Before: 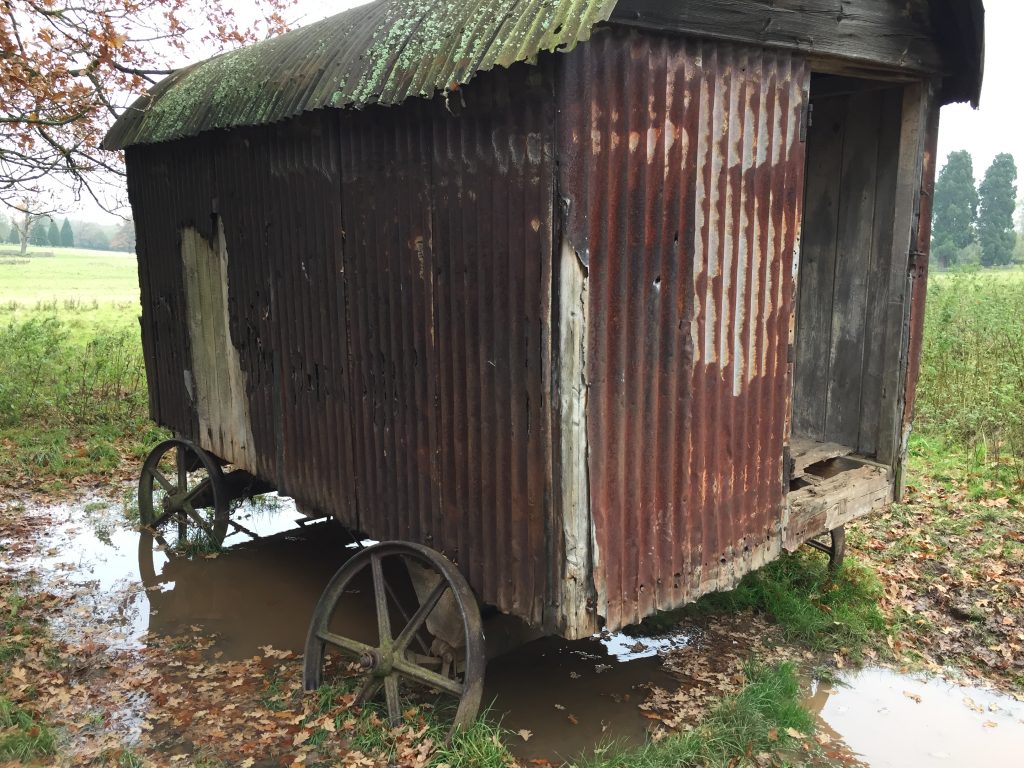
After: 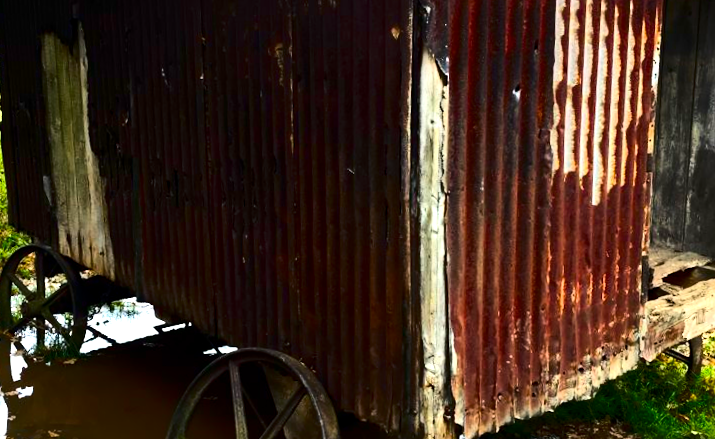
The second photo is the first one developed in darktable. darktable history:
crop and rotate: angle -3.37°, left 9.79%, top 20.73%, right 12.42%, bottom 11.82%
tone equalizer: -8 EV -0.75 EV, -7 EV -0.7 EV, -6 EV -0.6 EV, -5 EV -0.4 EV, -3 EV 0.4 EV, -2 EV 0.6 EV, -1 EV 0.7 EV, +0 EV 0.75 EV, edges refinement/feathering 500, mask exposure compensation -1.57 EV, preserve details no
contrast brightness saturation: contrast 0.21, brightness -0.11, saturation 0.21
exposure: black level correction 0.007, exposure 0.093 EV, compensate highlight preservation false
rotate and perspective: rotation -3°, crop left 0.031, crop right 0.968, crop top 0.07, crop bottom 0.93
color balance rgb: linear chroma grading › global chroma 15%, perceptual saturation grading › global saturation 30%
